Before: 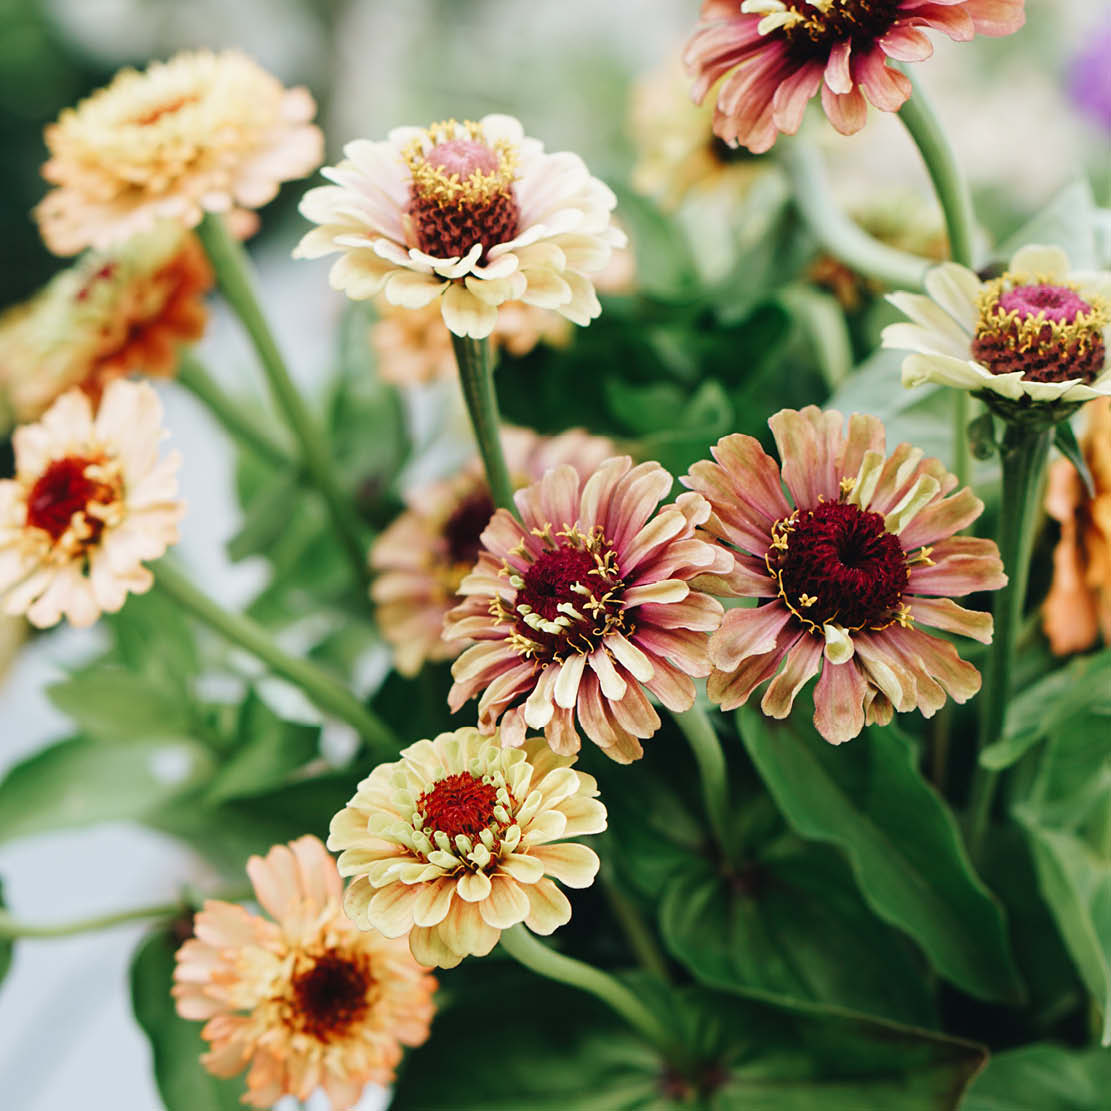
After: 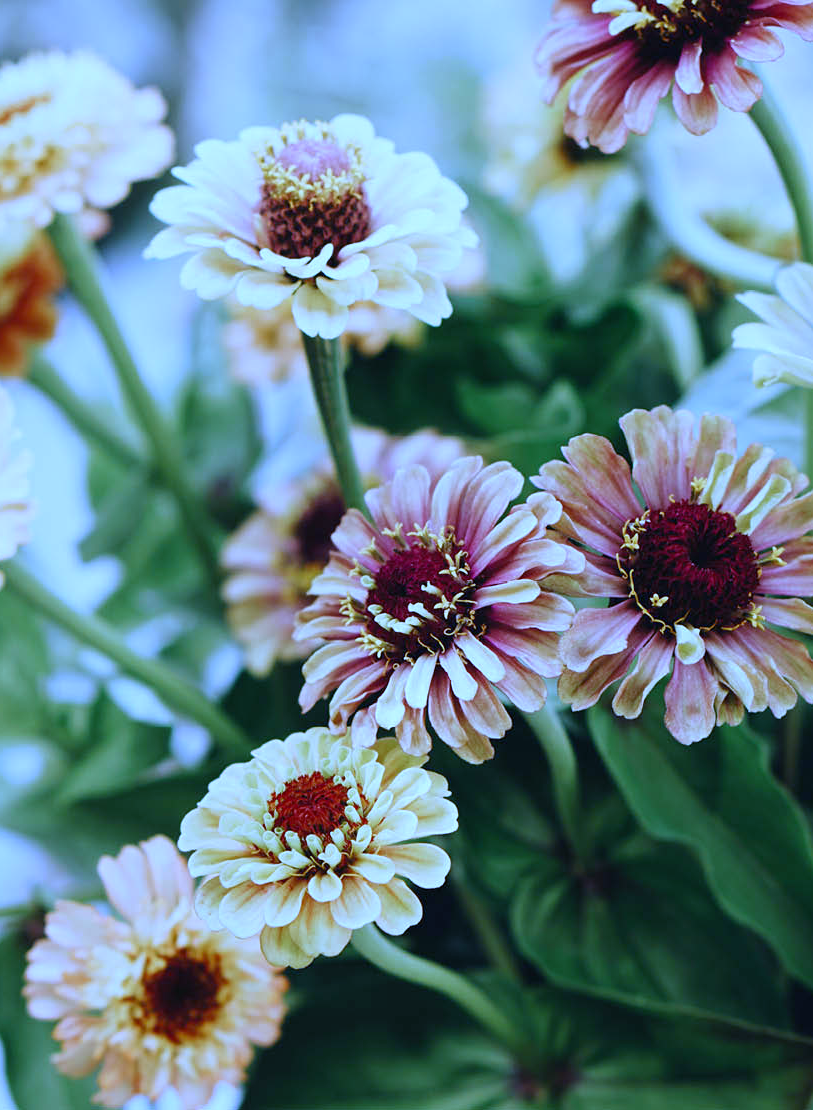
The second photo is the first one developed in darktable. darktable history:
crop: left 13.443%, right 13.31%
white balance: red 0.766, blue 1.537
